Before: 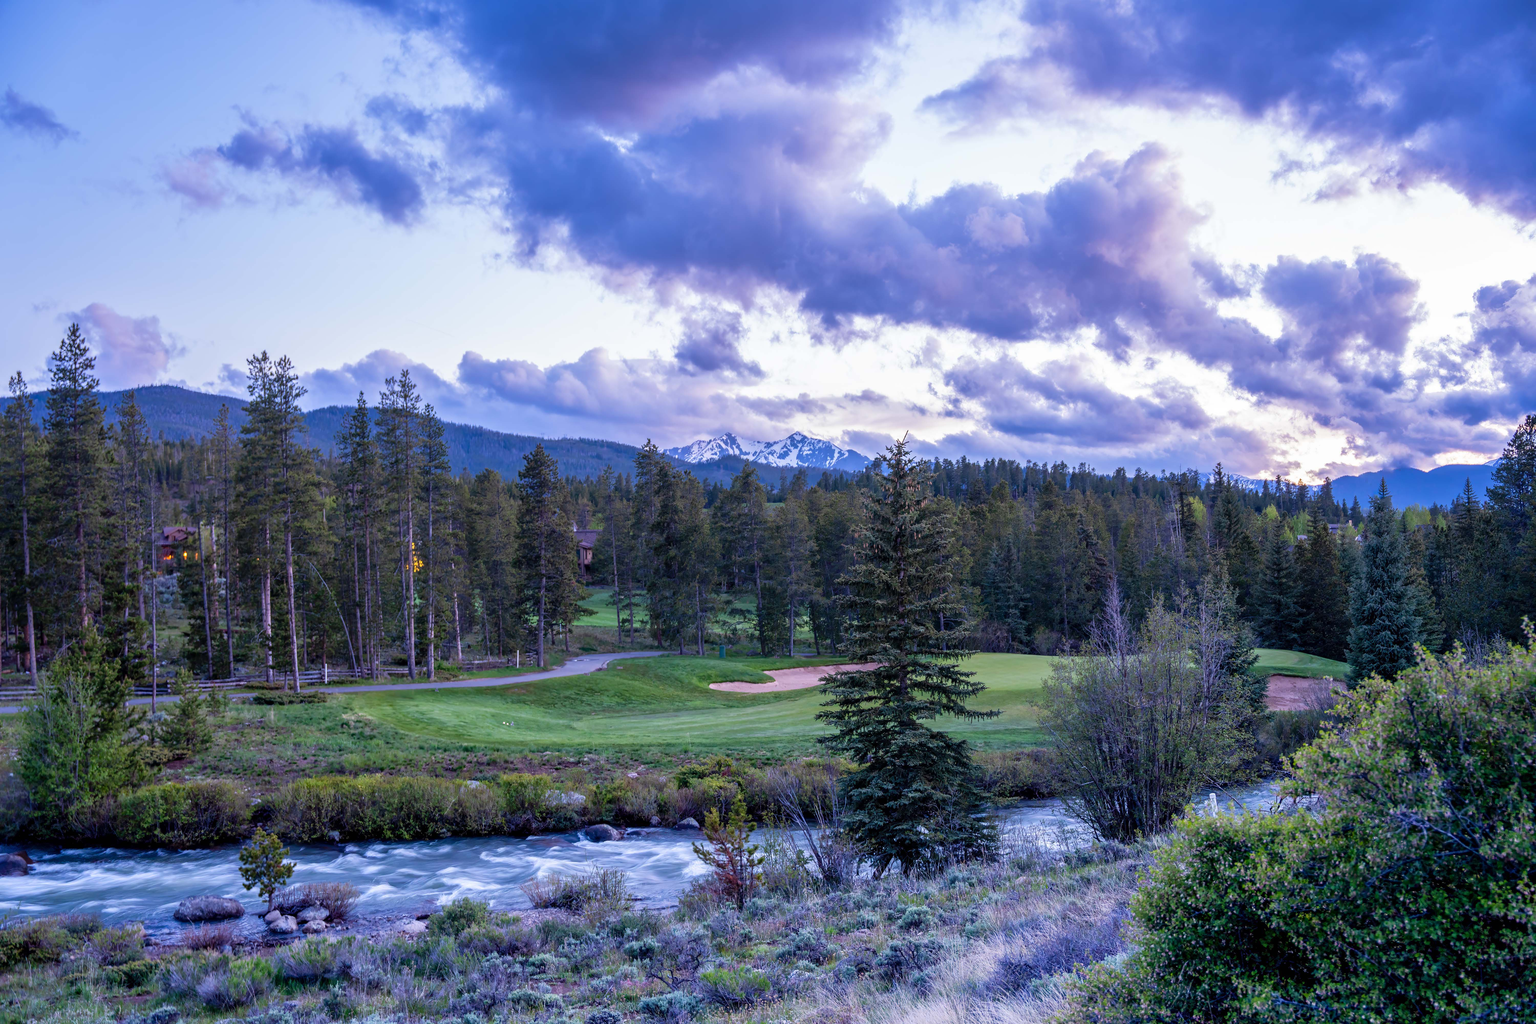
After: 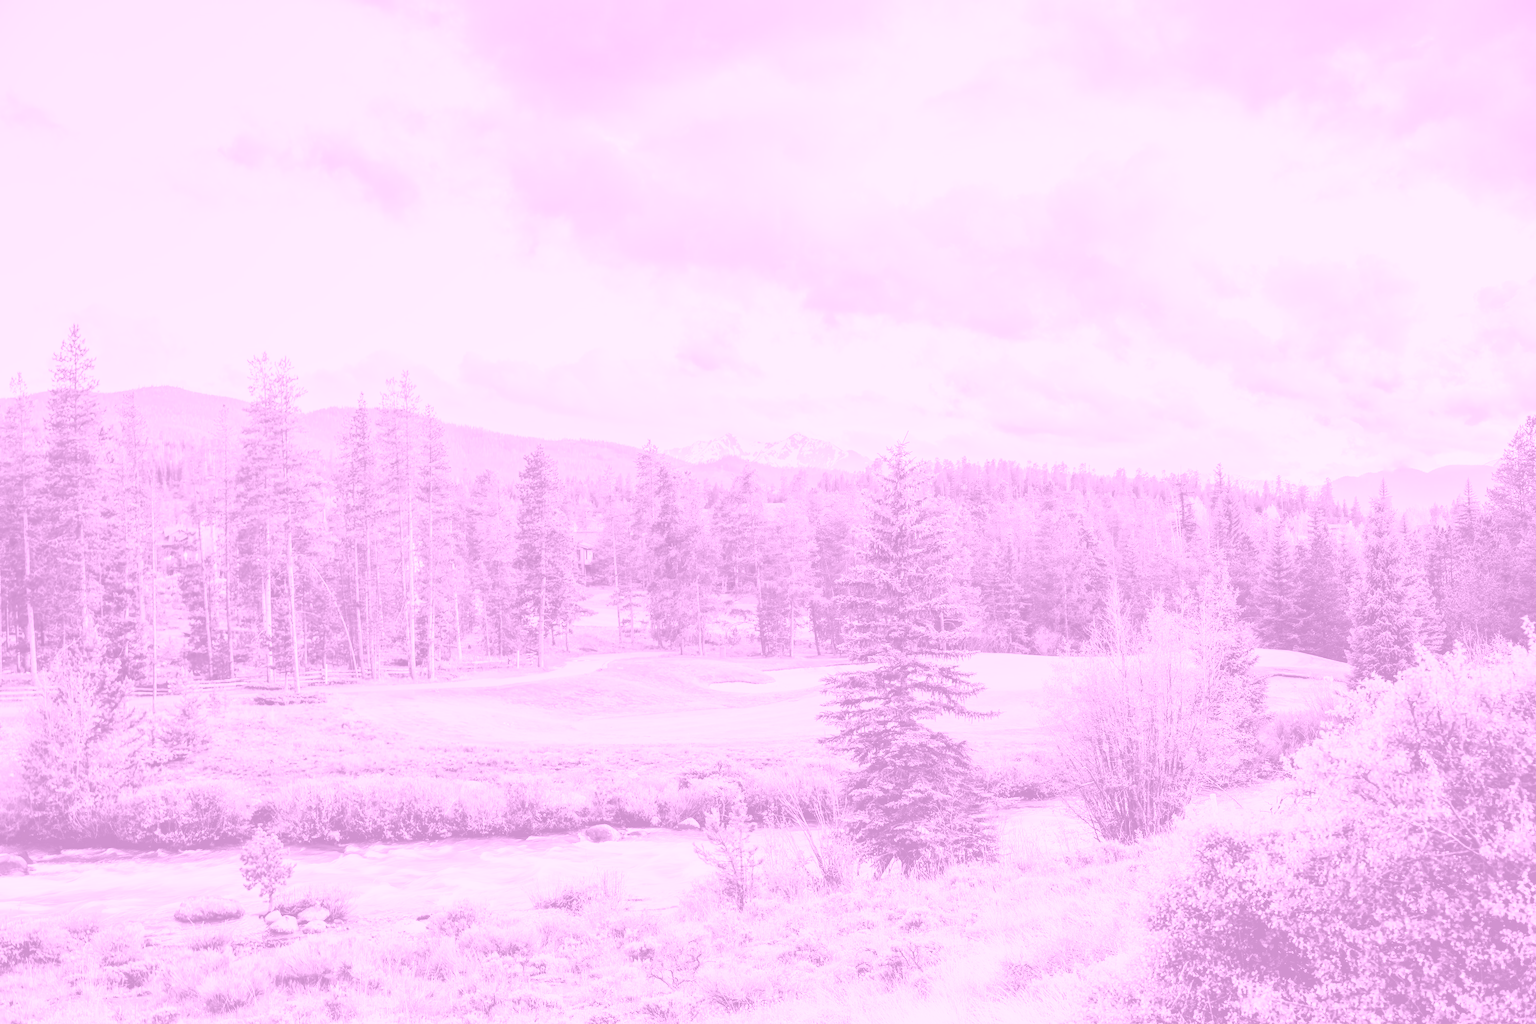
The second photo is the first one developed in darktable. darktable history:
local contrast: highlights 100%, shadows 100%, detail 120%, midtone range 0.2
exposure: black level correction 0, exposure 1.45 EV, compensate exposure bias true, compensate highlight preservation false
colorize: hue 331.2°, saturation 75%, source mix 30.28%, lightness 70.52%, version 1
base curve: curves: ch0 [(0, 0) (0.028, 0.03) (0.121, 0.232) (0.46, 0.748) (0.859, 0.968) (1, 1)], preserve colors none
